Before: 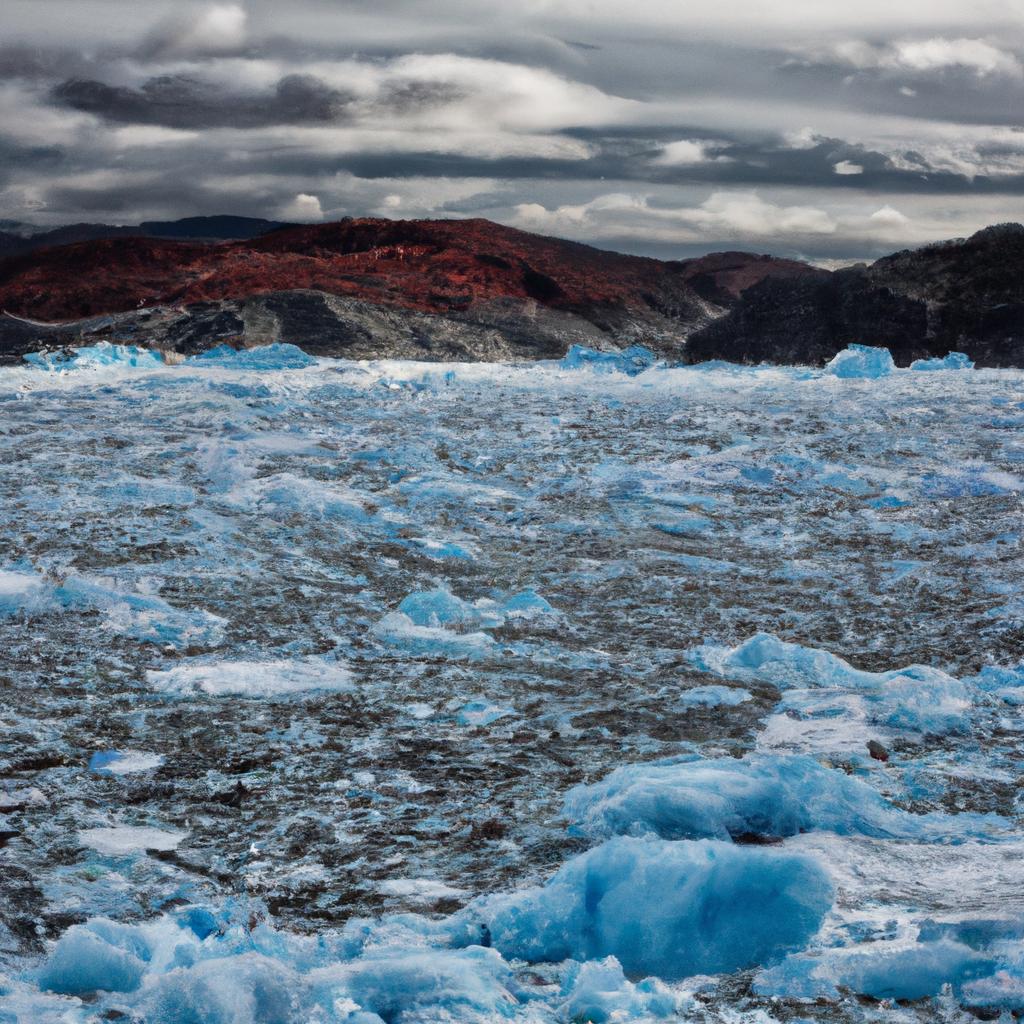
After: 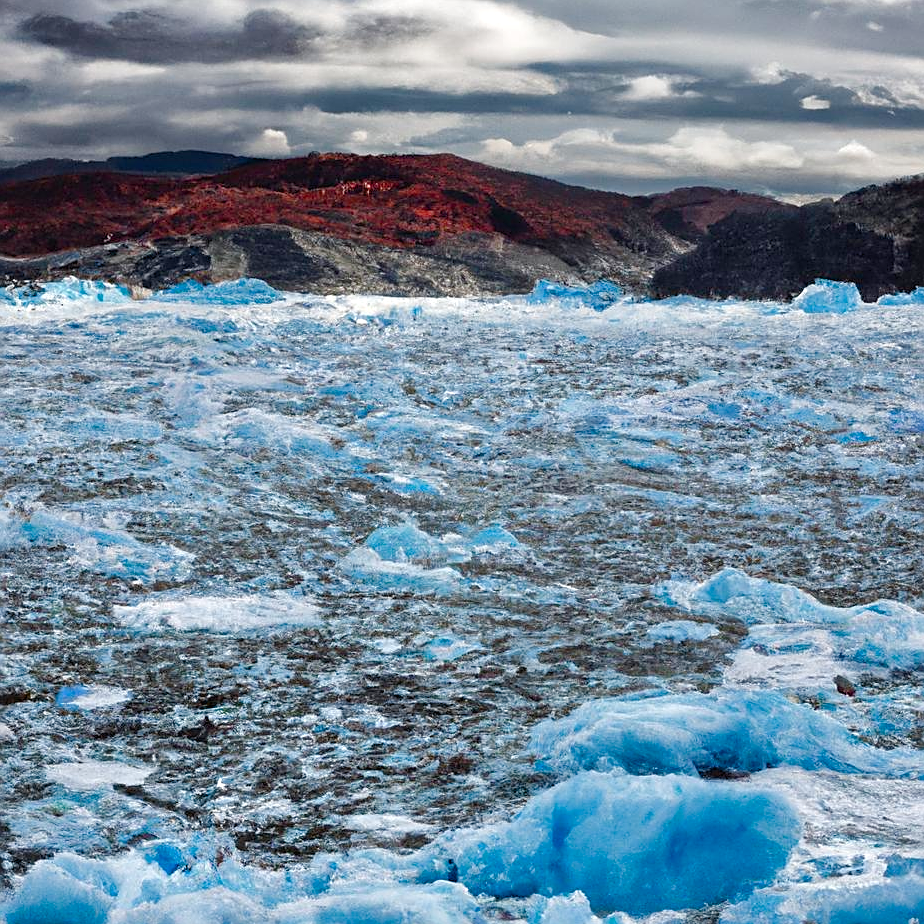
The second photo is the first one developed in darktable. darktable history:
color balance rgb: perceptual saturation grading › global saturation 20%, perceptual saturation grading › highlights -50%, perceptual saturation grading › shadows 30%, perceptual brilliance grading › global brilliance 10%, perceptual brilliance grading › shadows 15%
white balance: emerald 1
crop: left 3.305%, top 6.436%, right 6.389%, bottom 3.258%
sharpen: on, module defaults
local contrast: mode bilateral grid, contrast 100, coarseness 100, detail 91%, midtone range 0.2
